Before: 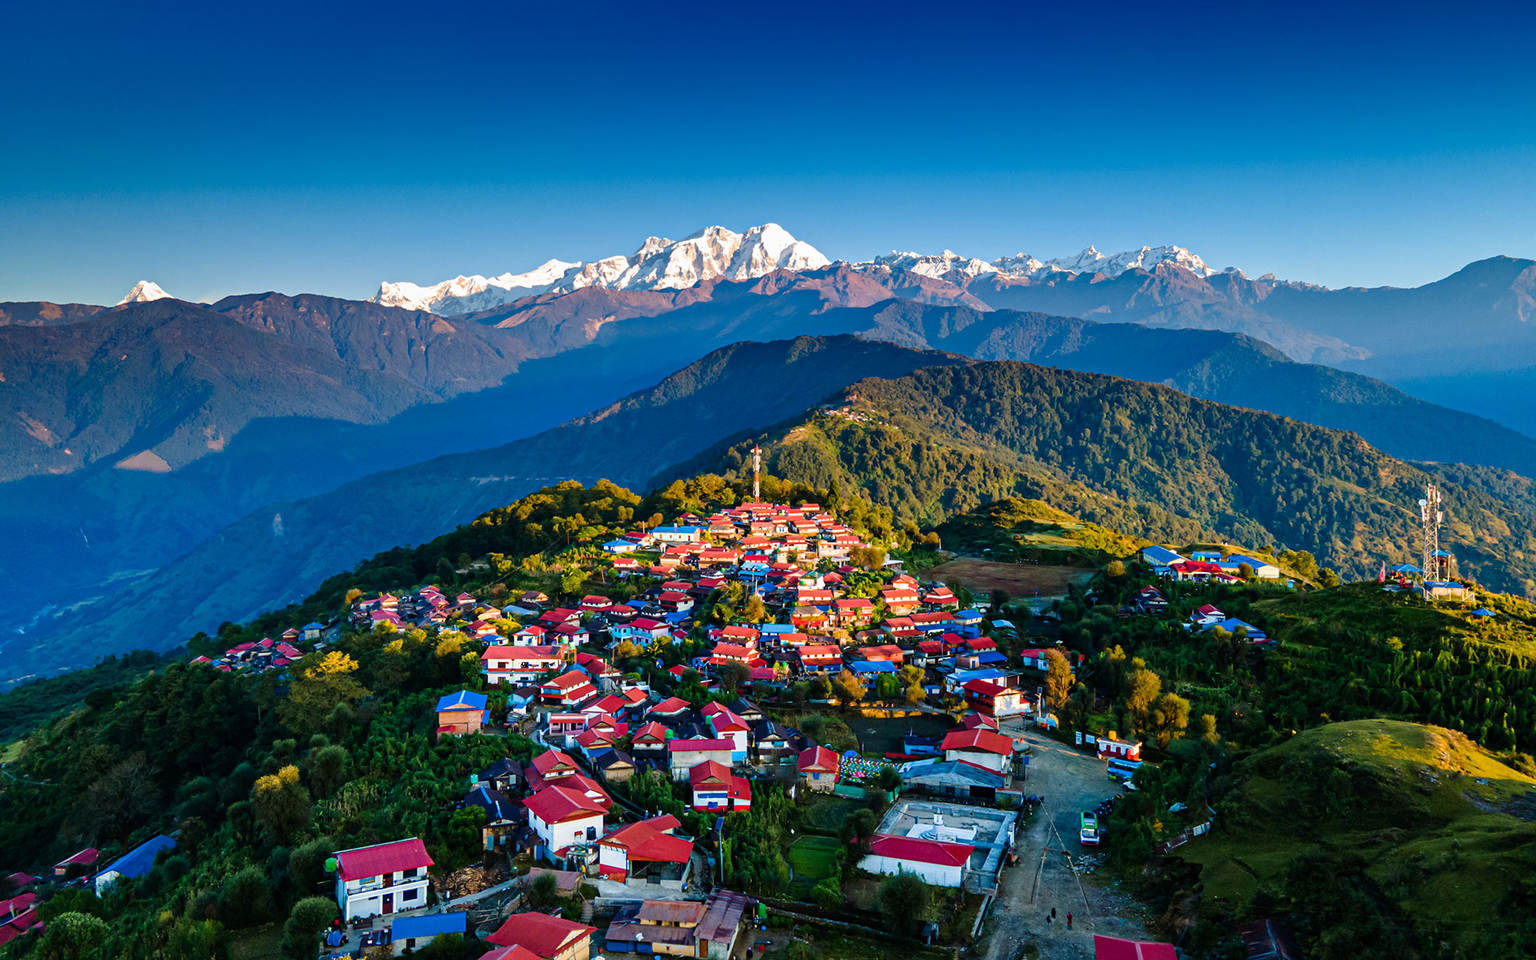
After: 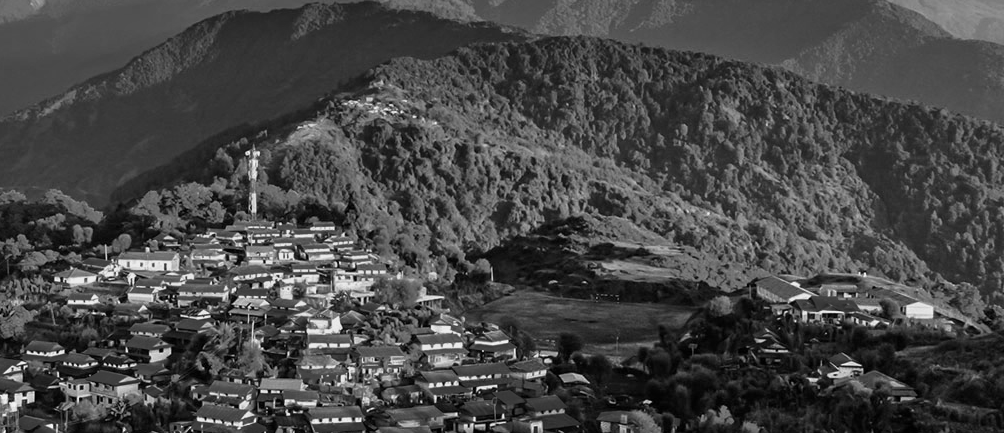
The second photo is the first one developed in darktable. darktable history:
monochrome: a -11.7, b 1.62, size 0.5, highlights 0.38
crop: left 36.607%, top 34.735%, right 13.146%, bottom 30.611%
